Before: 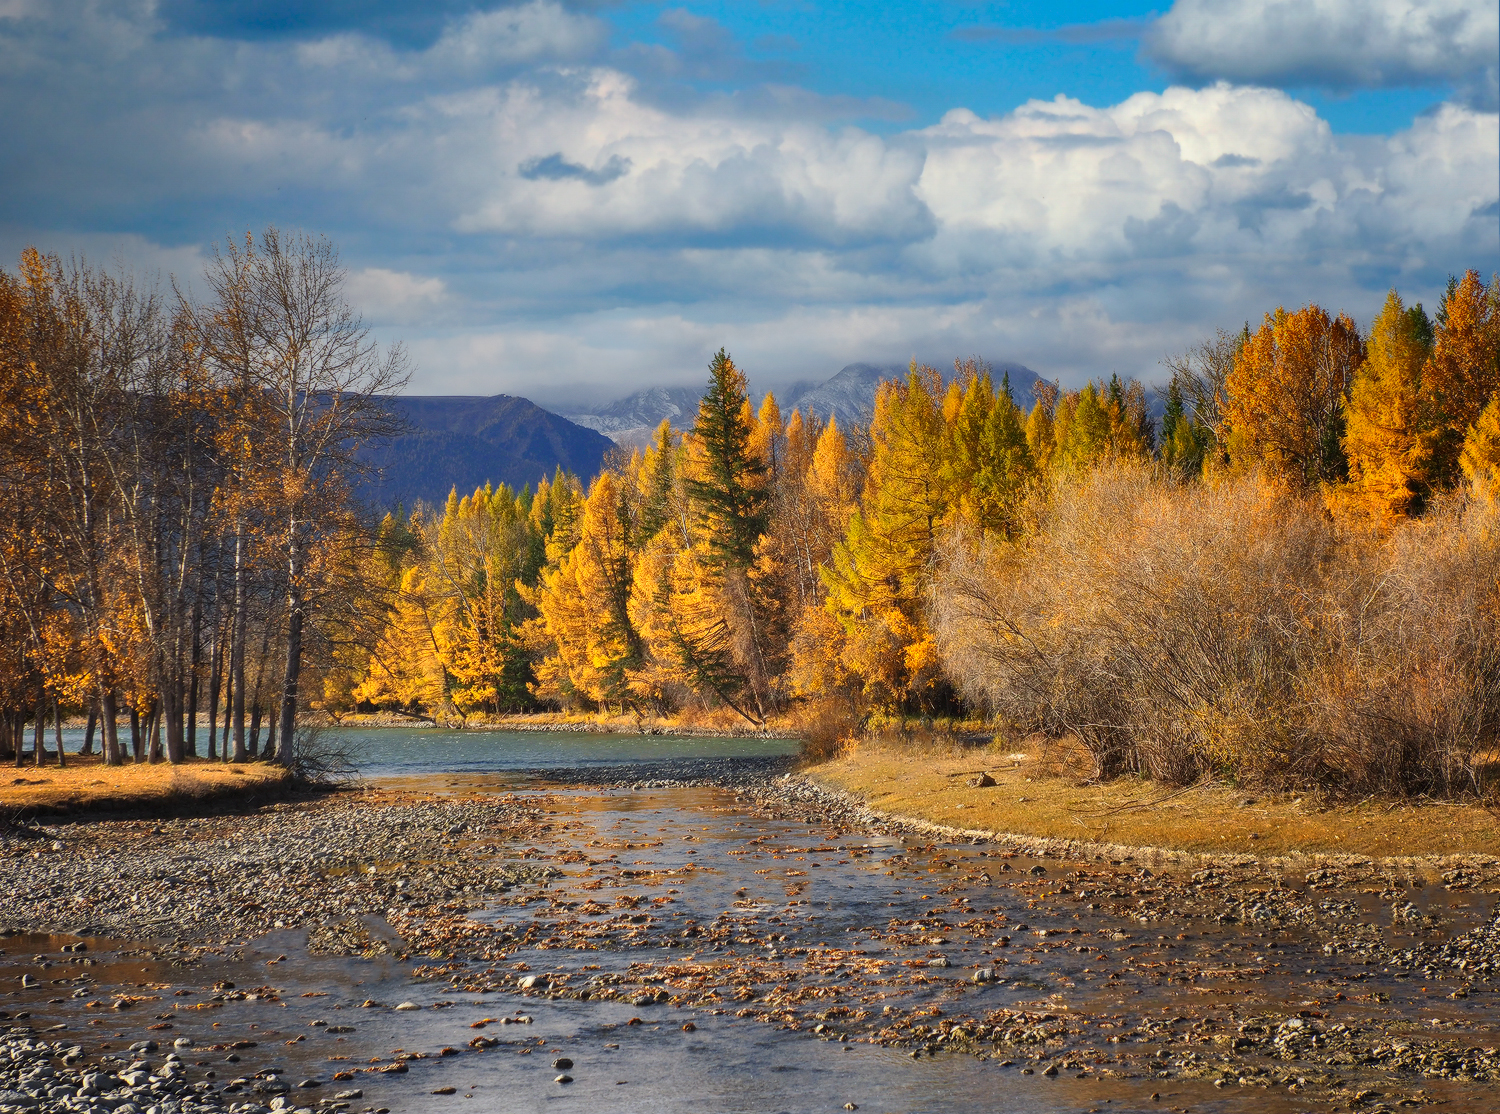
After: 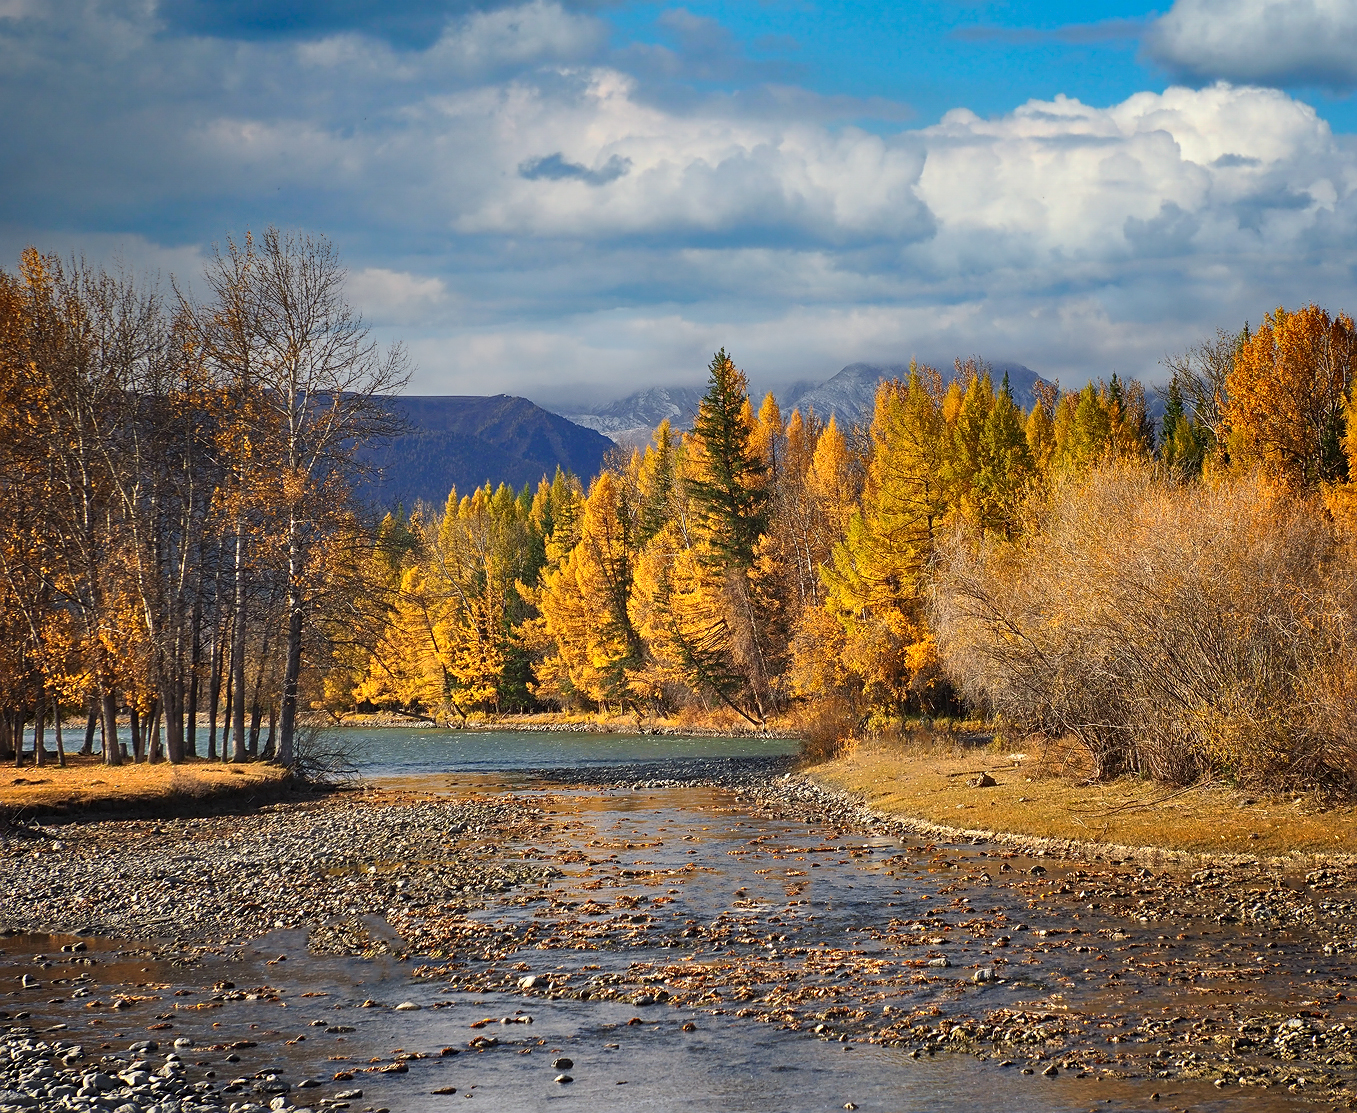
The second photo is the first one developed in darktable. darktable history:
crop: right 9.477%, bottom 0.033%
sharpen: on, module defaults
